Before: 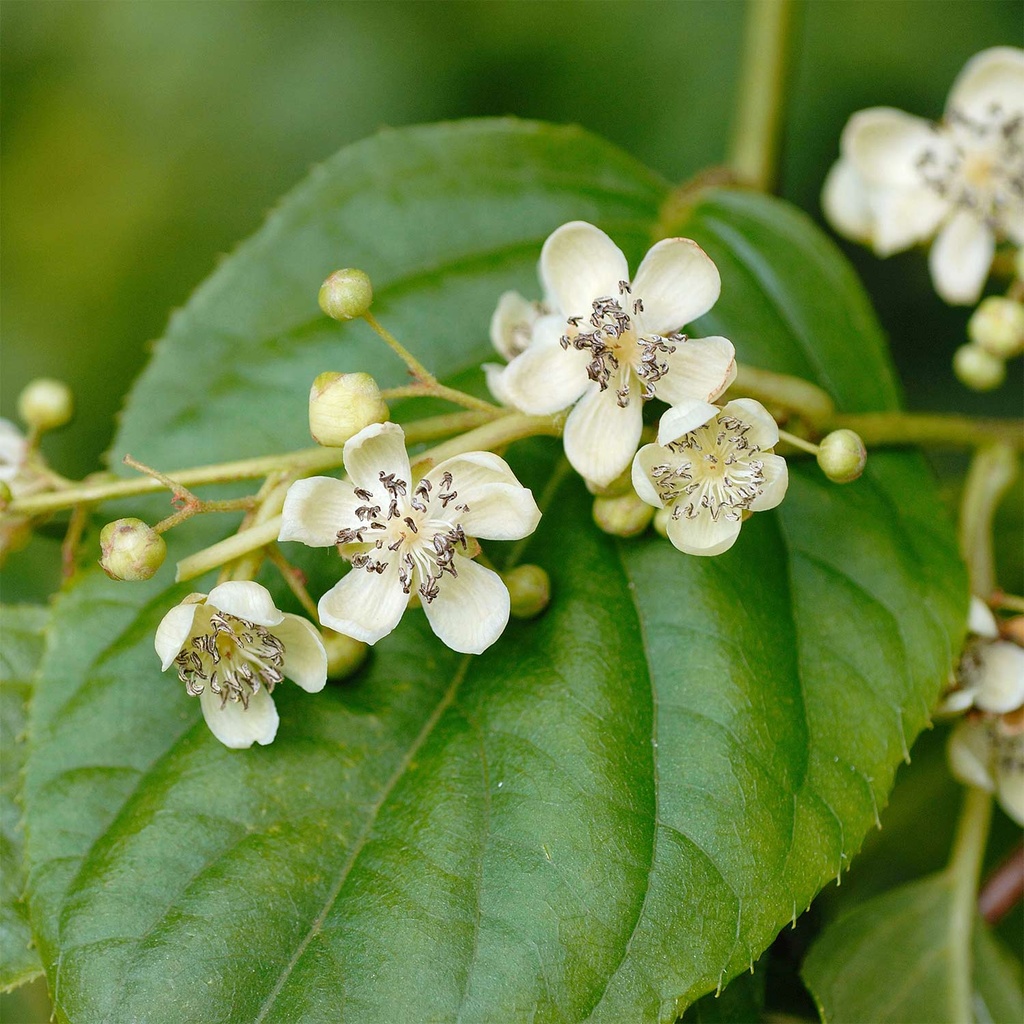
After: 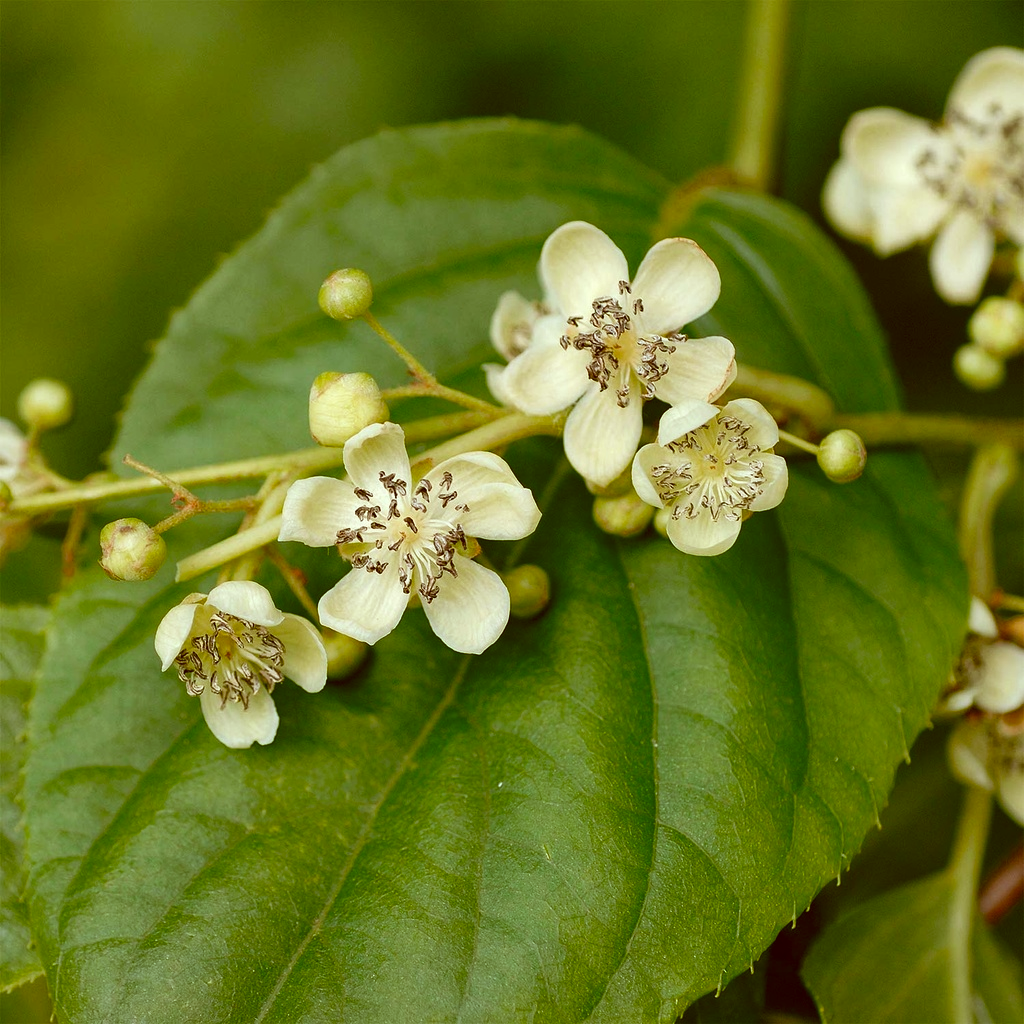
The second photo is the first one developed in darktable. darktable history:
contrast brightness saturation: brightness -0.091
color correction: highlights a* -5.18, highlights b* 9.8, shadows a* 9.79, shadows b* 24.15
